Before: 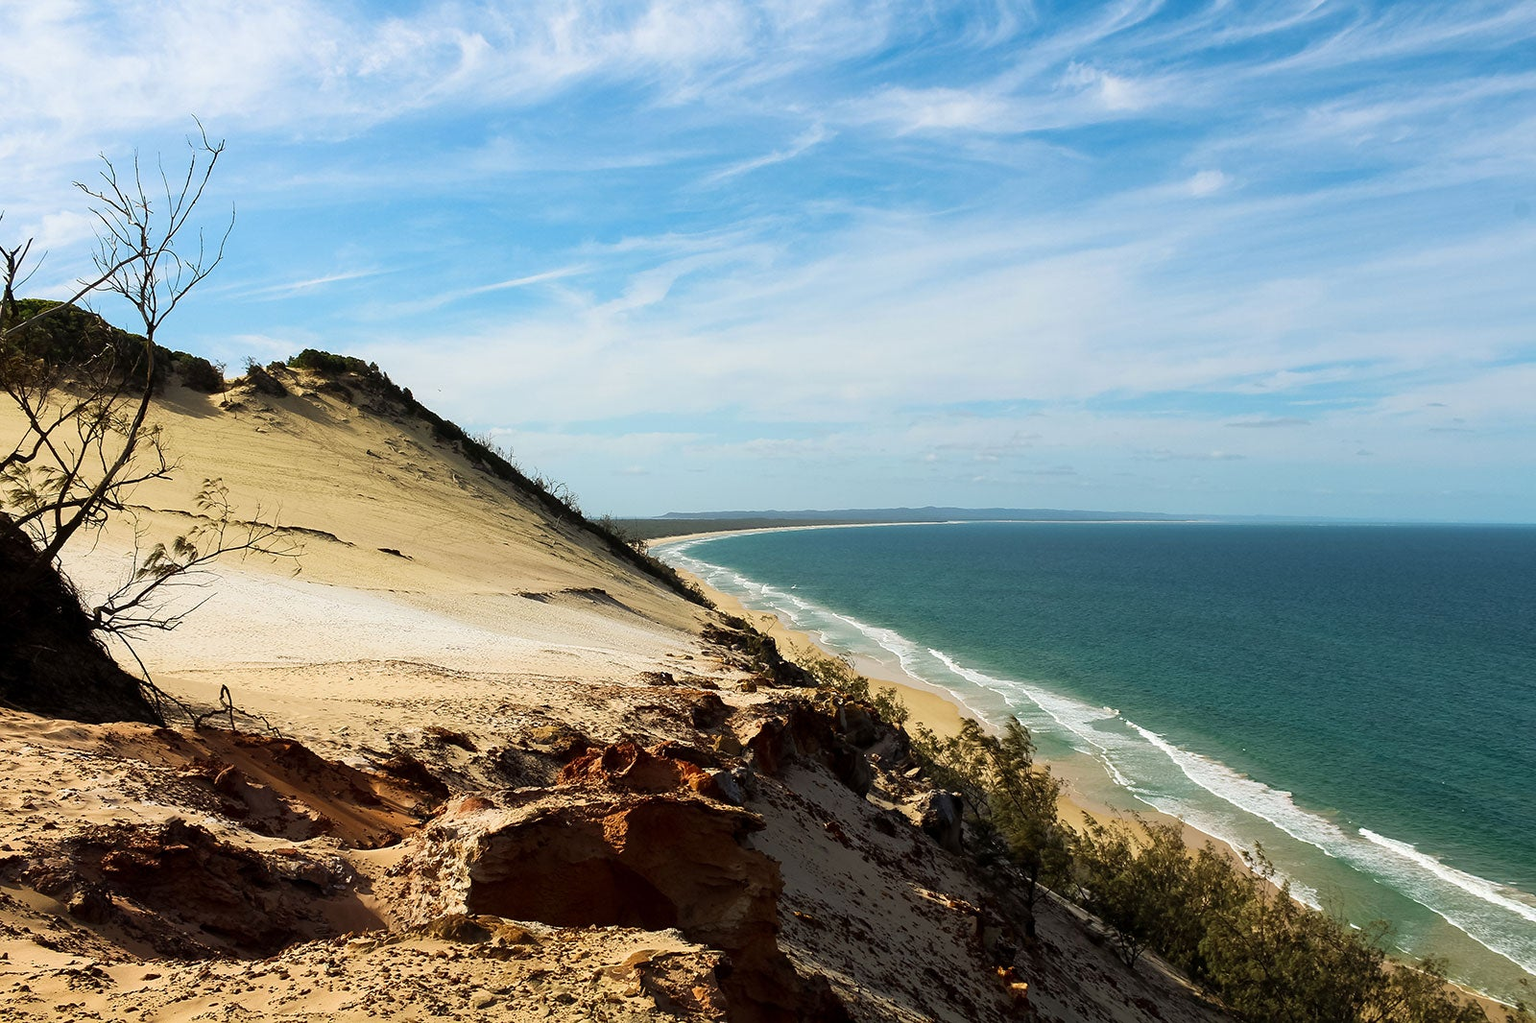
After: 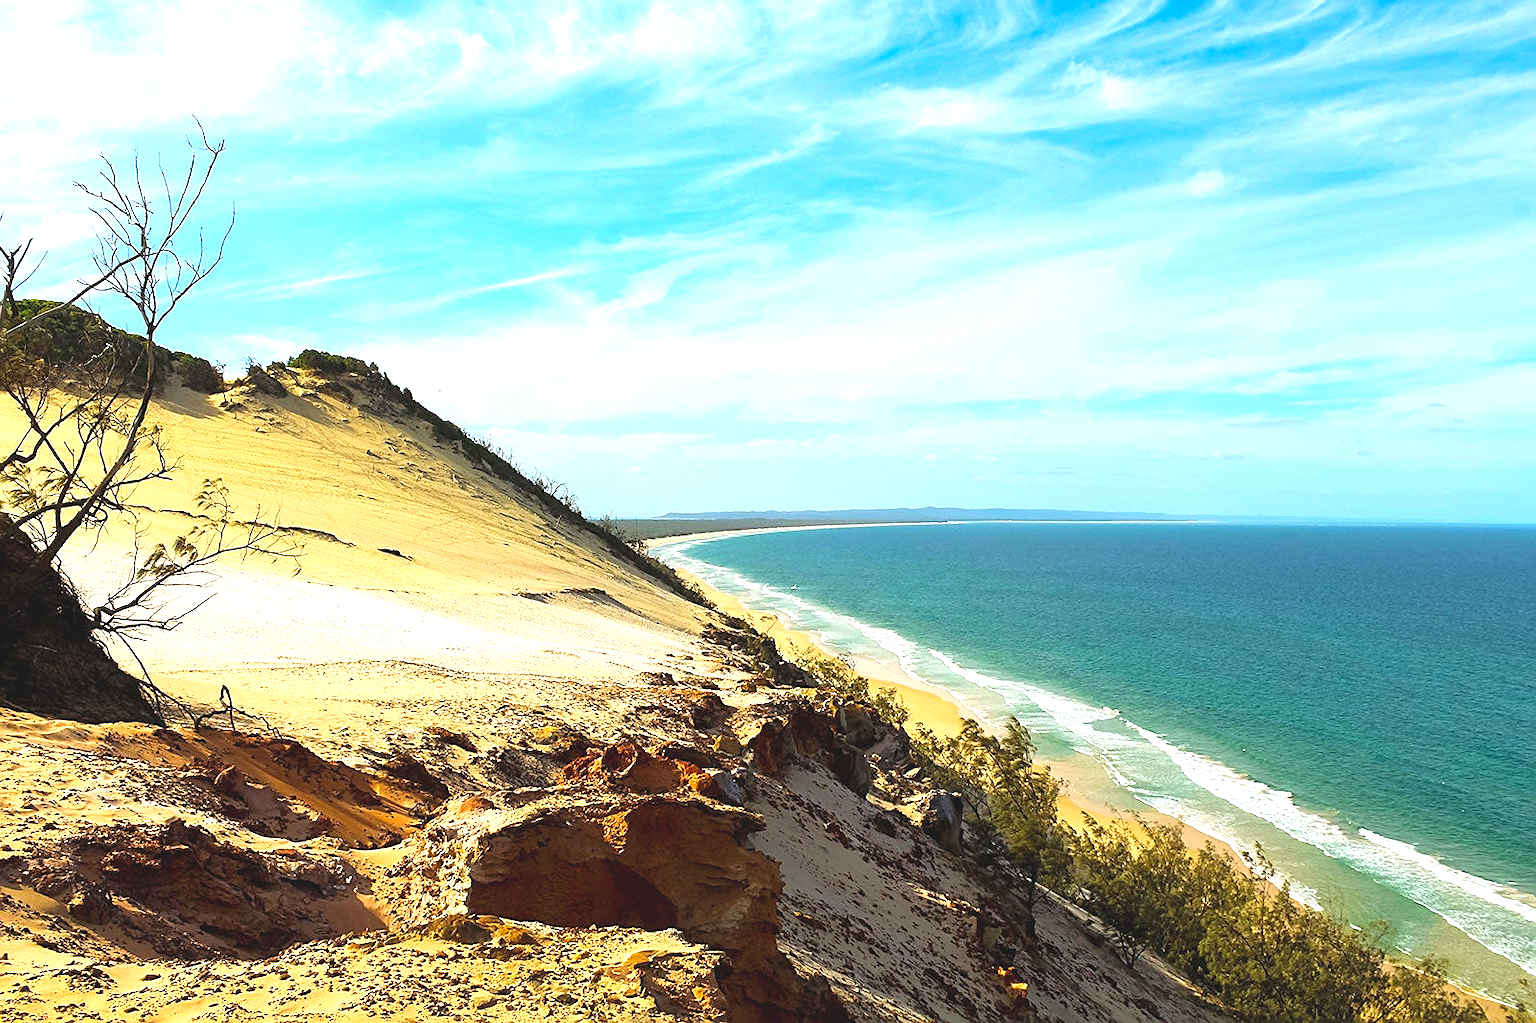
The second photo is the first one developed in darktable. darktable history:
exposure: black level correction 0, exposure 1.2 EV, compensate exposure bias true, compensate highlight preservation false
color balance rgb: perceptual saturation grading › global saturation 25%, global vibrance 20%
sharpen: on, module defaults
white balance: red 0.986, blue 1.01
contrast brightness saturation: contrast -0.15, brightness 0.05, saturation -0.12
